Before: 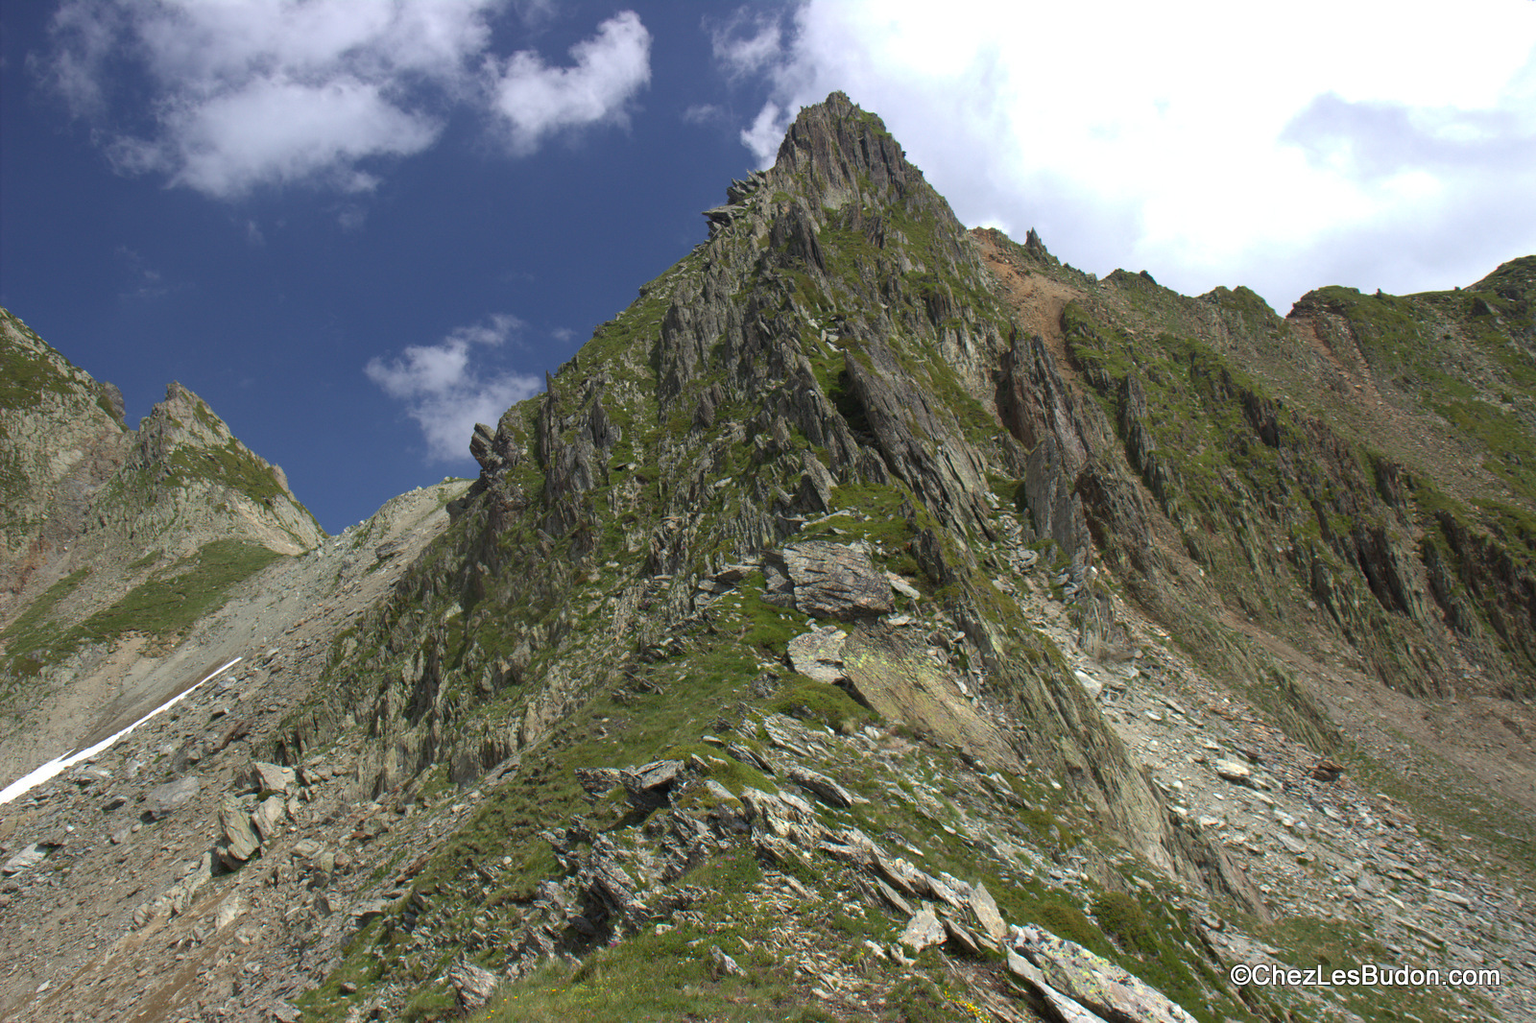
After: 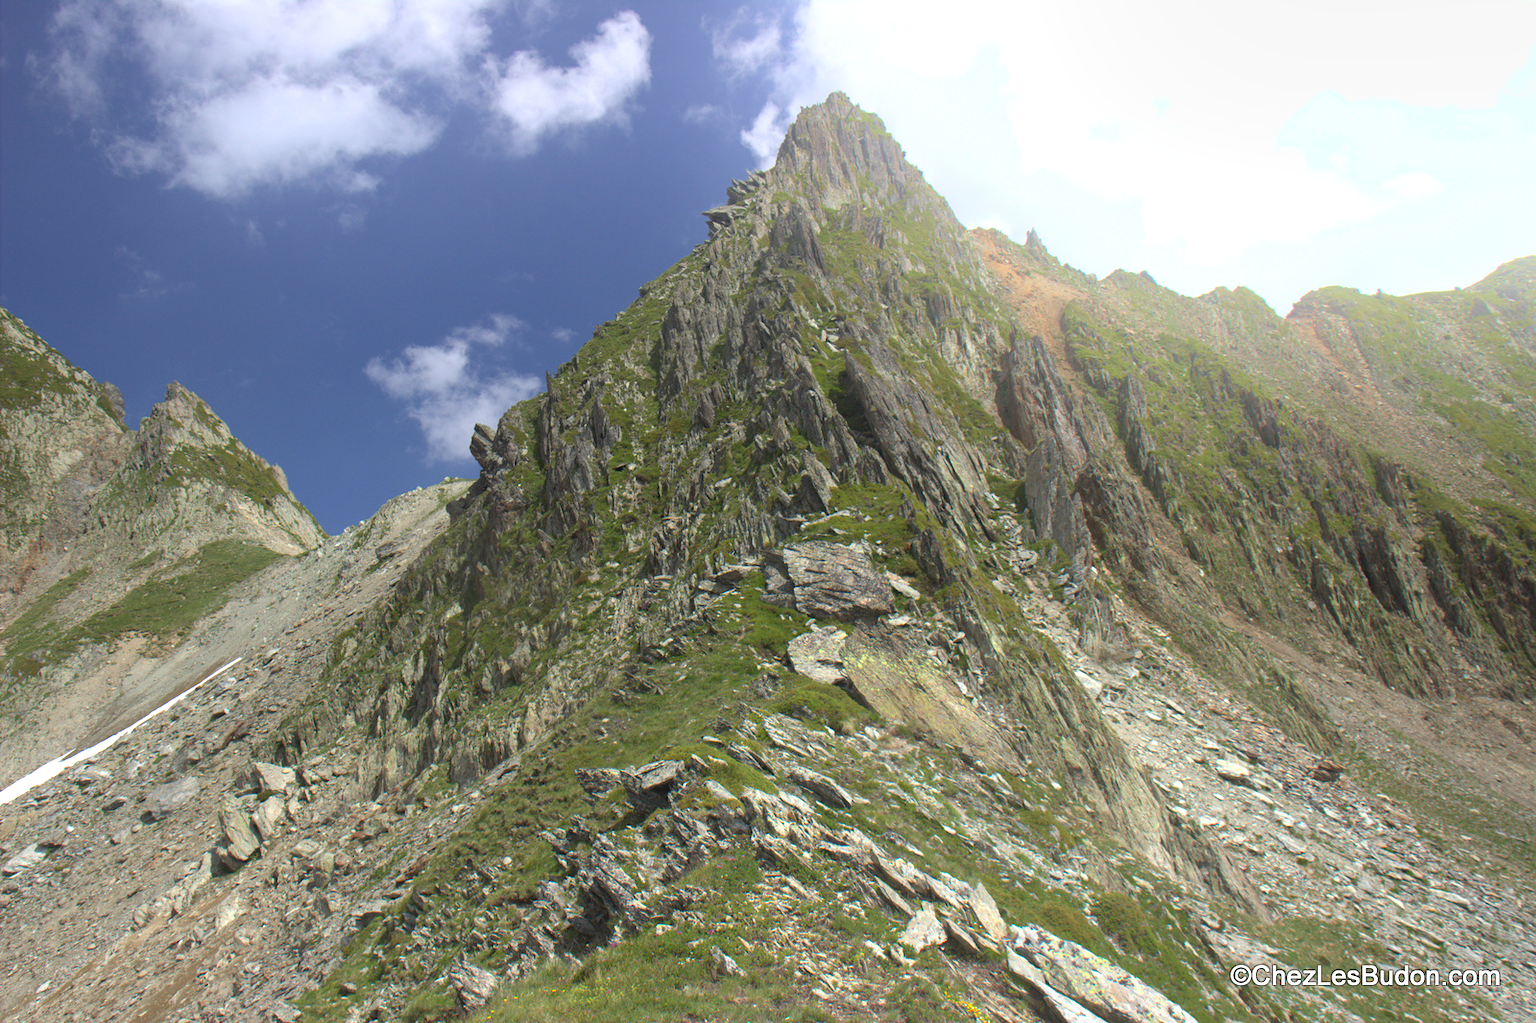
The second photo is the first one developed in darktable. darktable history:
exposure: exposure 0.4 EV, compensate highlight preservation false
bloom: size 38%, threshold 95%, strength 30%
